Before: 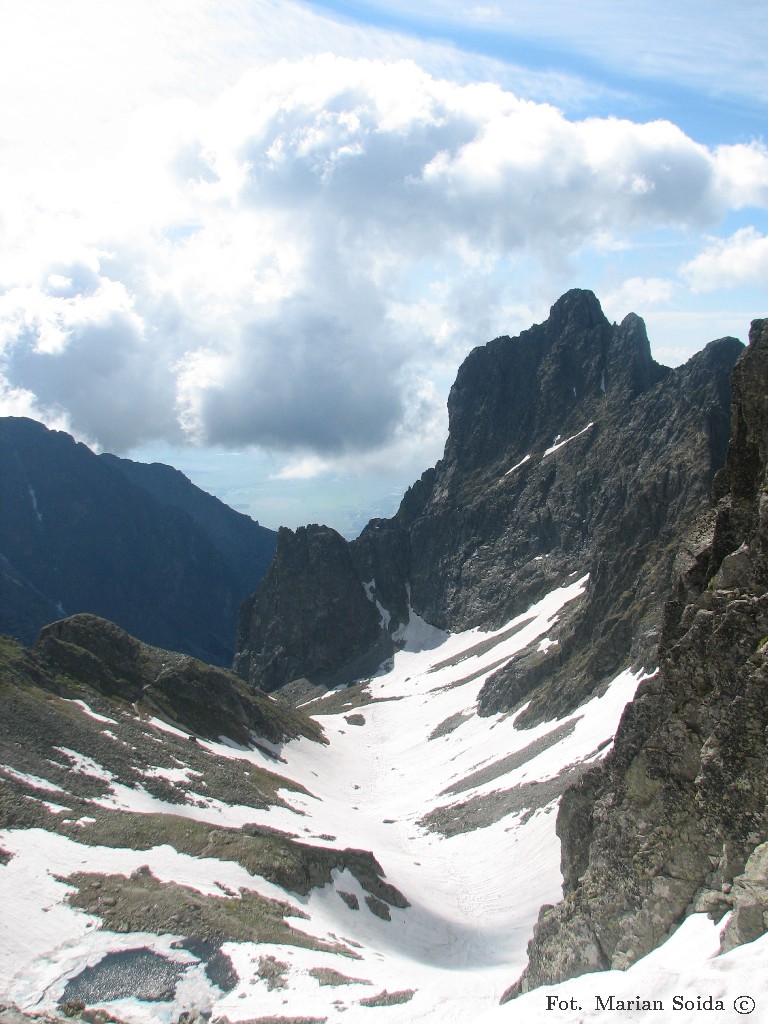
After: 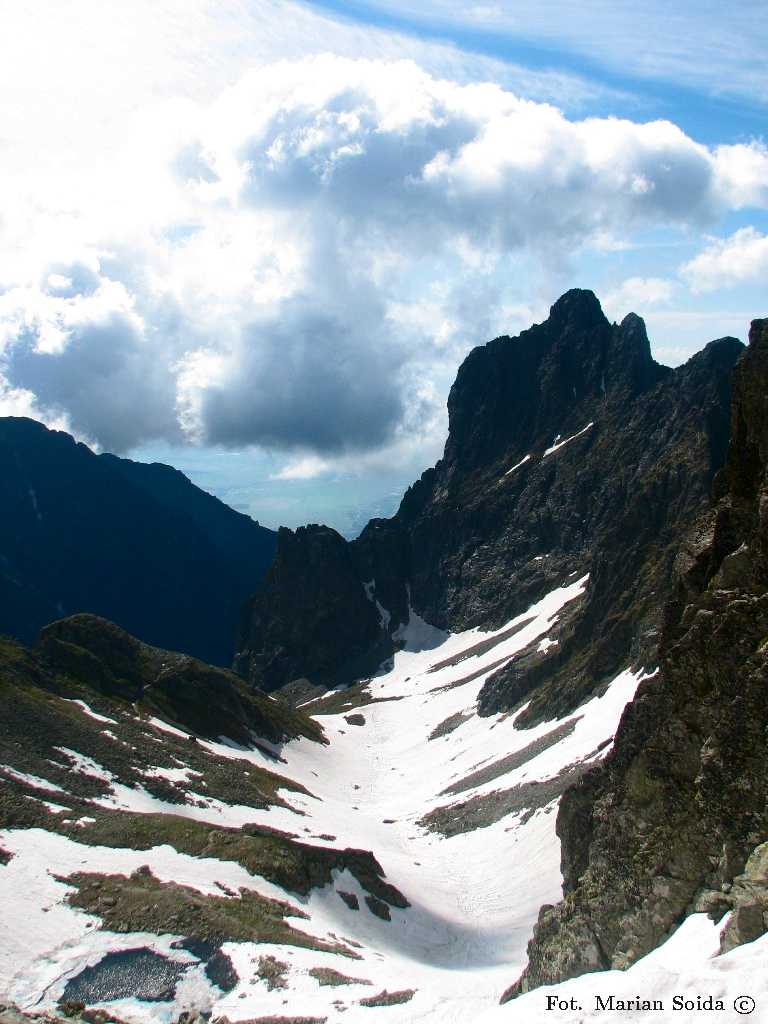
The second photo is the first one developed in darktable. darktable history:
contrast brightness saturation: contrast 0.104, brightness -0.263, saturation 0.145
velvia: on, module defaults
